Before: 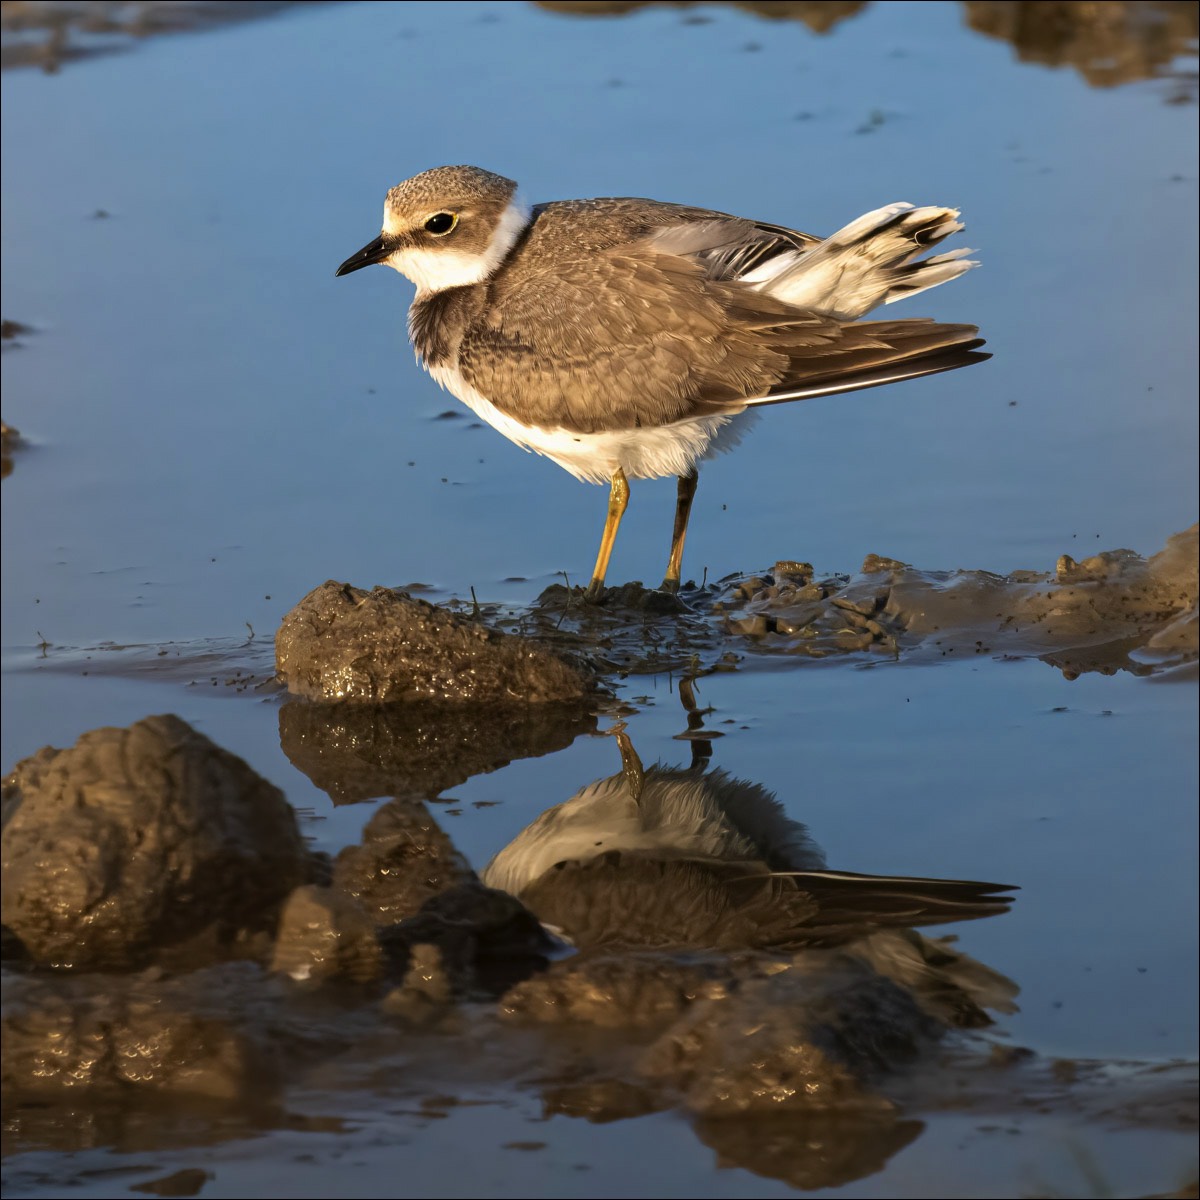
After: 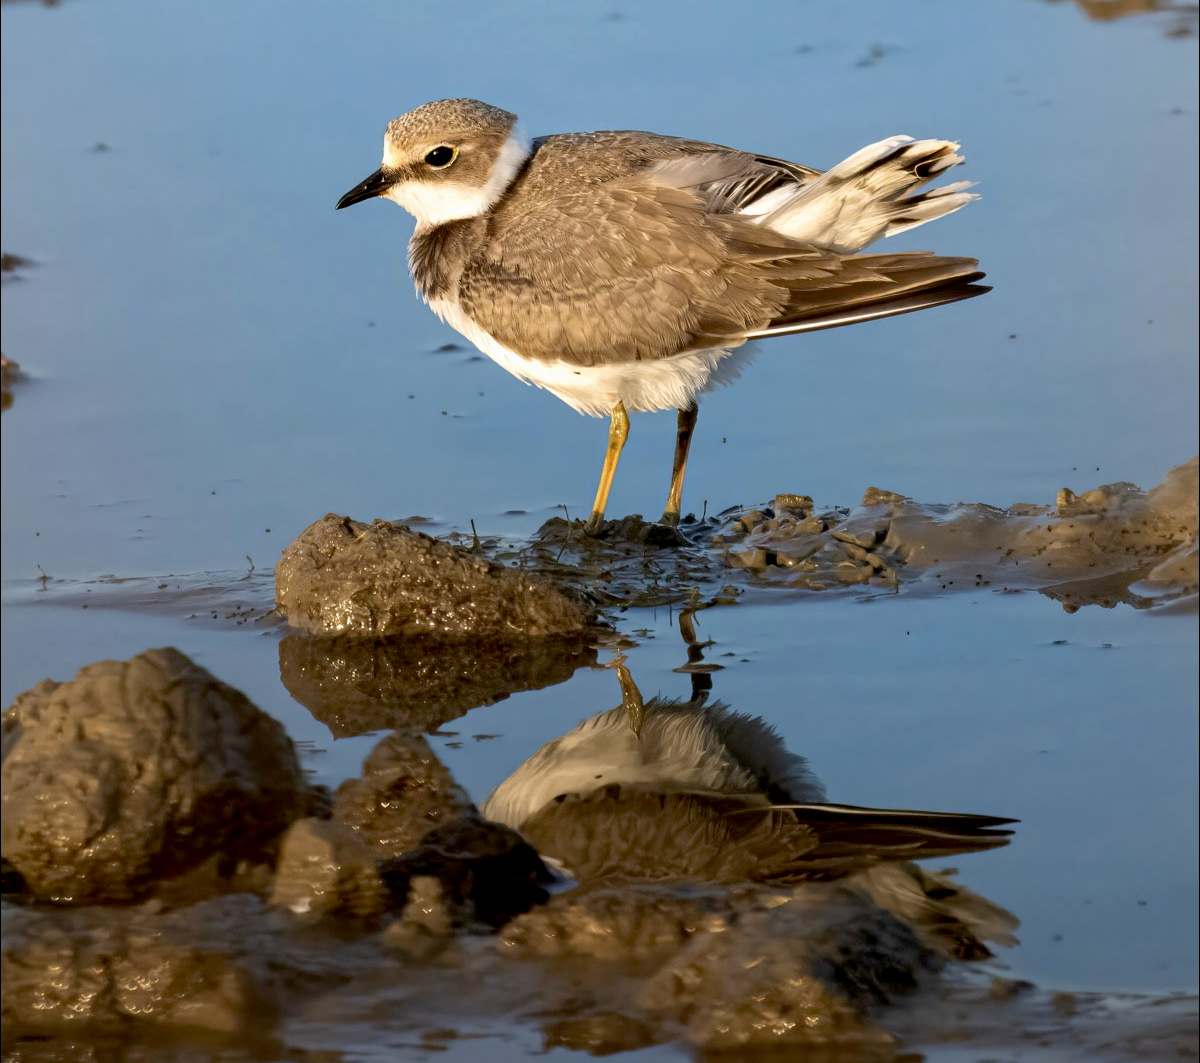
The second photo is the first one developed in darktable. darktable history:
exposure: black level correction 0.01, exposure 0.016 EV, compensate highlight preservation false
crop and rotate: top 5.602%, bottom 5.771%
